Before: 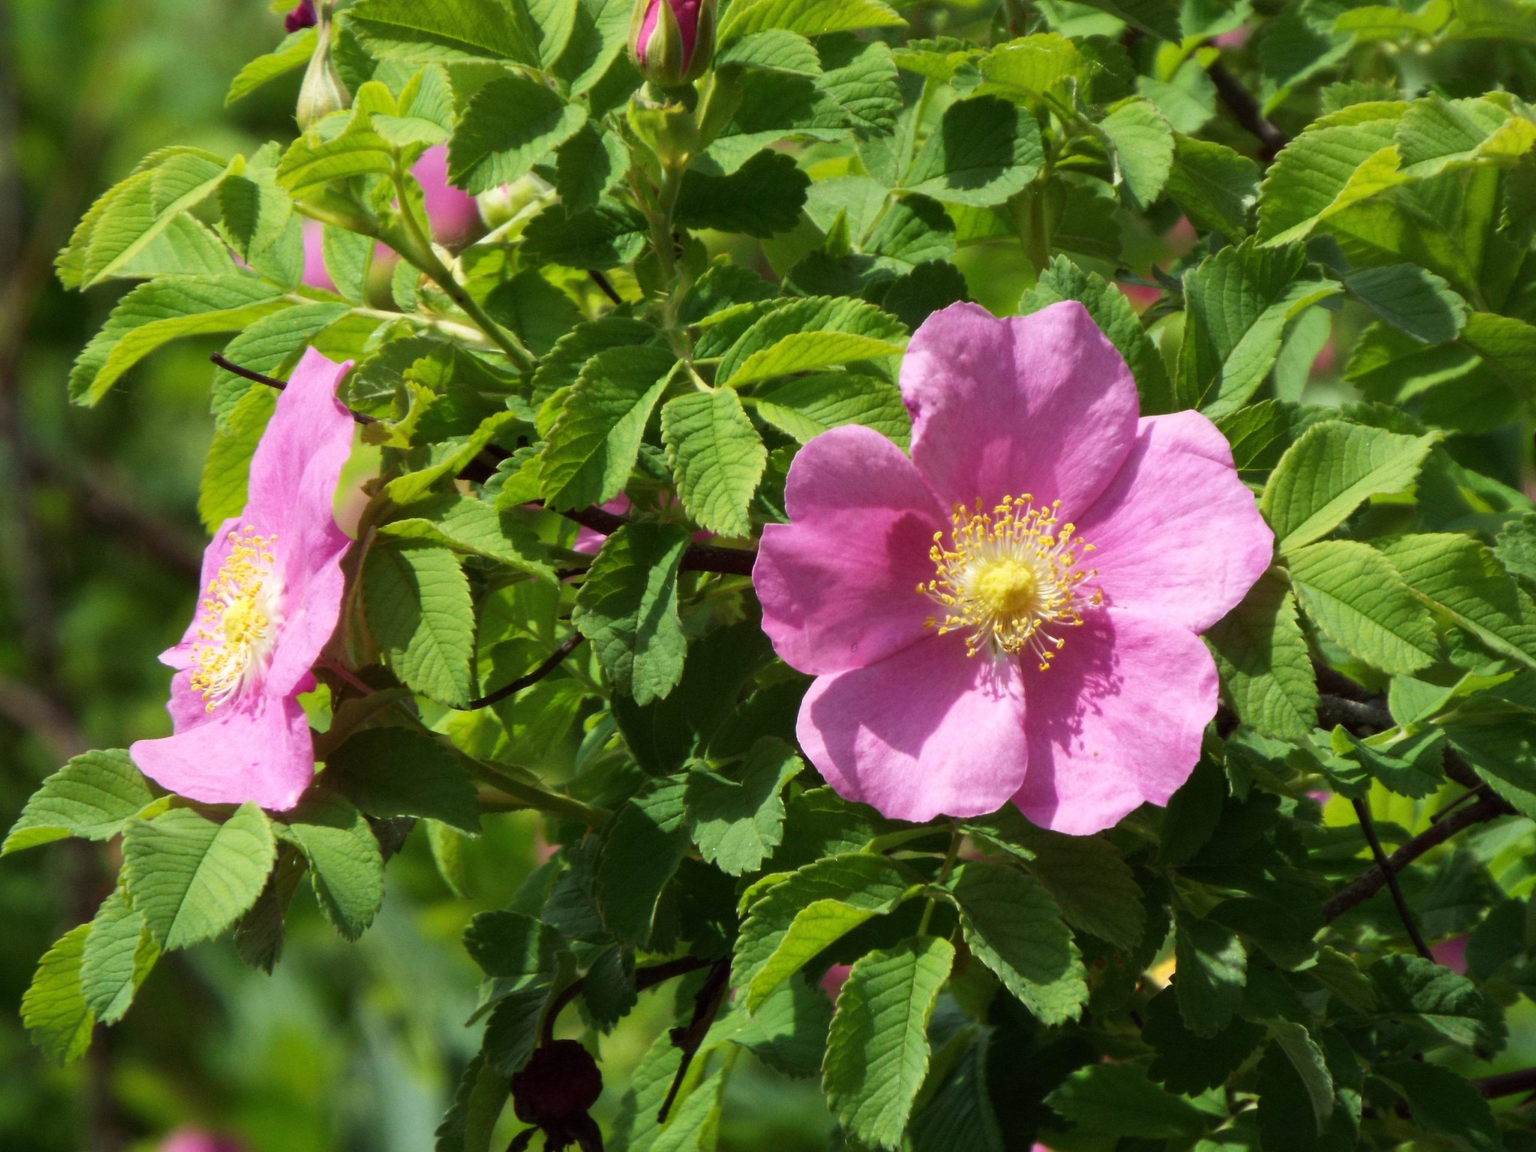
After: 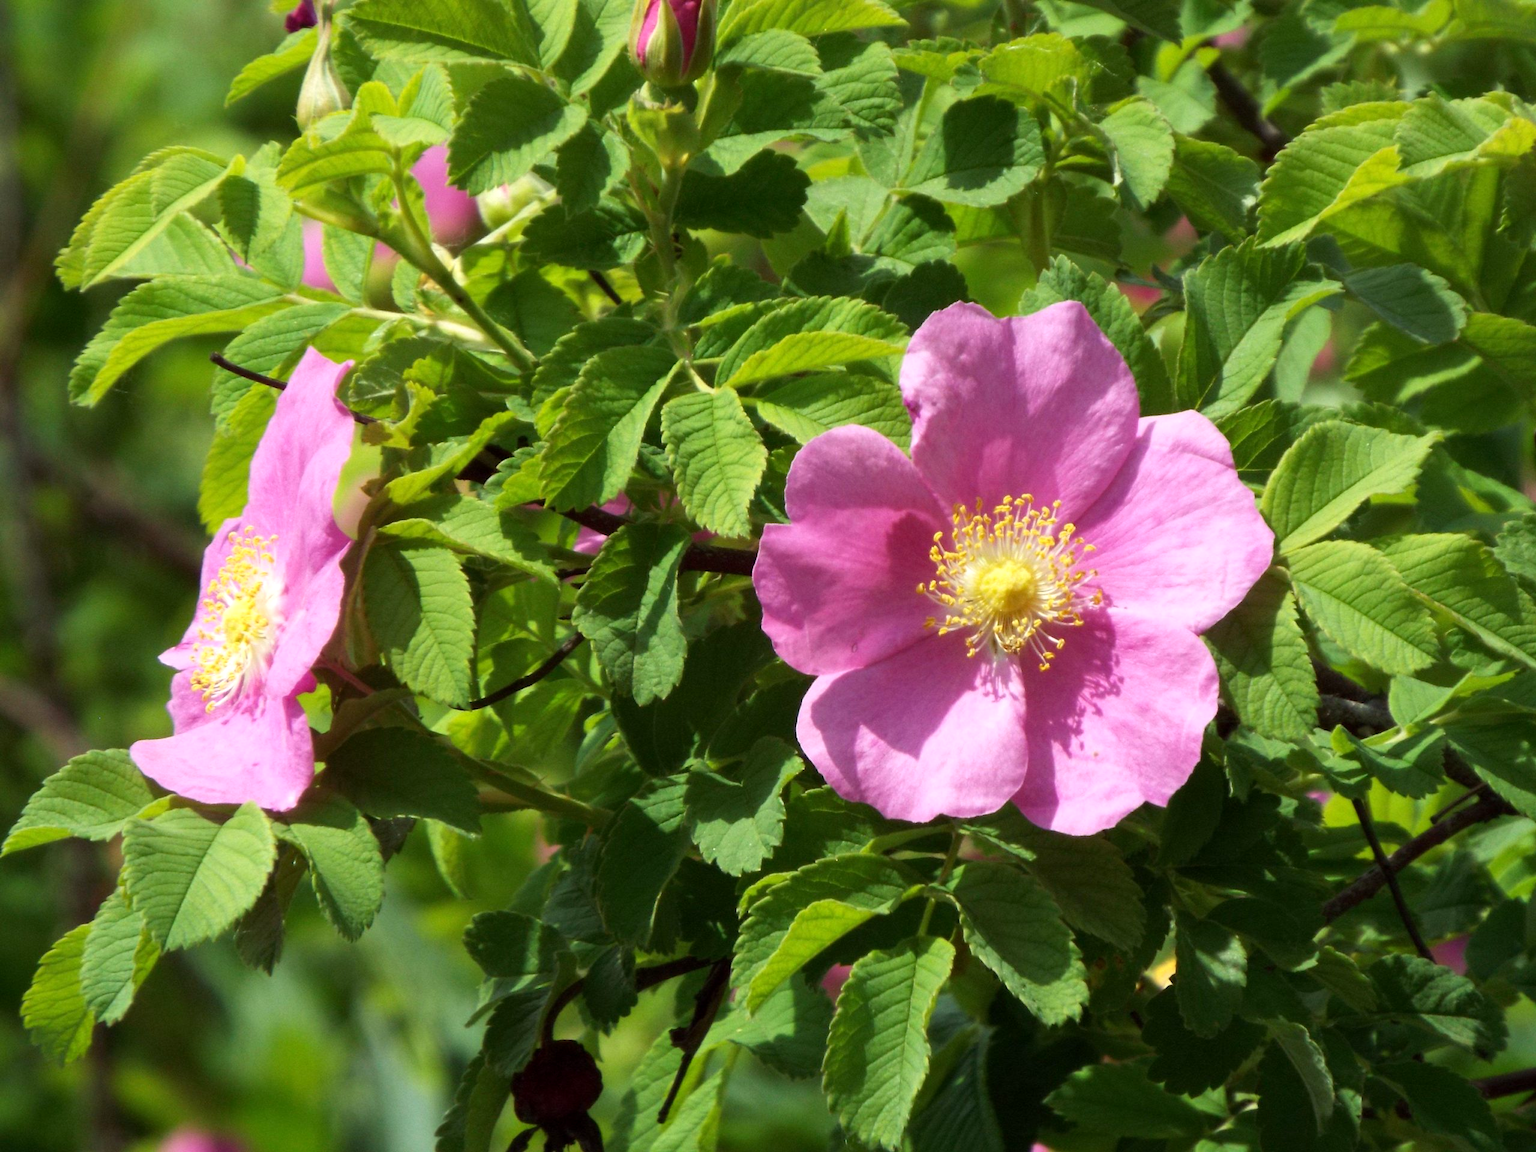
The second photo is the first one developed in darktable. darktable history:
exposure: black level correction 0.001, exposure 0.192 EV, compensate exposure bias true, compensate highlight preservation false
